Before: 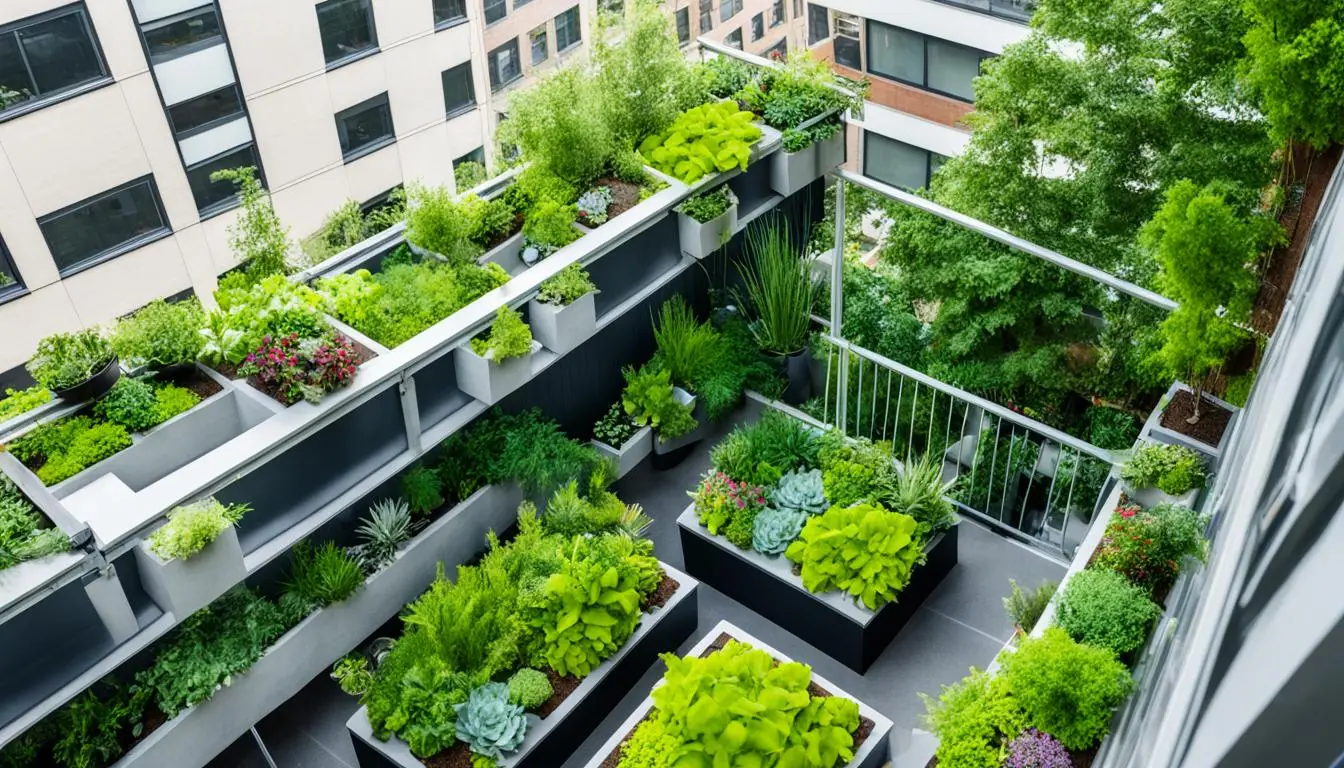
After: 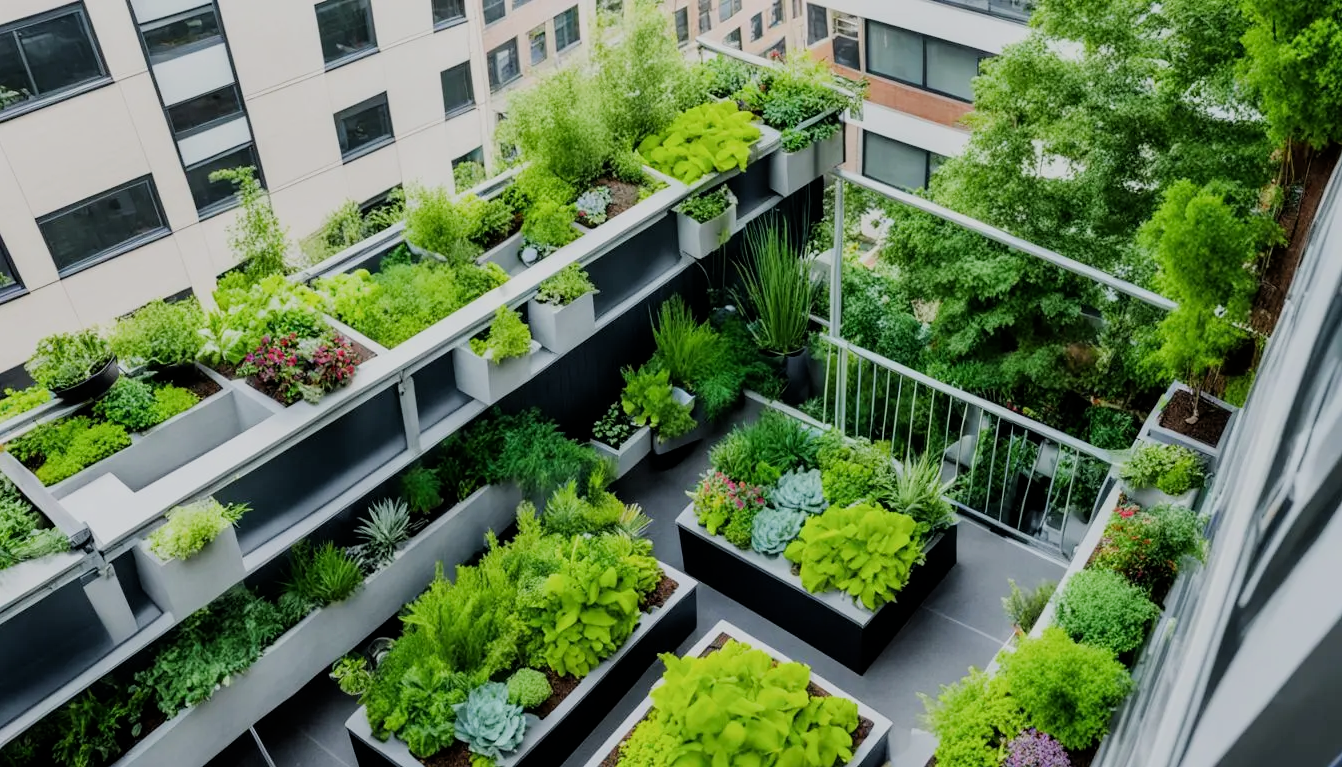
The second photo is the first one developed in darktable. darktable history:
filmic rgb: black relative exposure -7.65 EV, white relative exposure 4.56 EV, hardness 3.61
crop and rotate: left 0.126%
